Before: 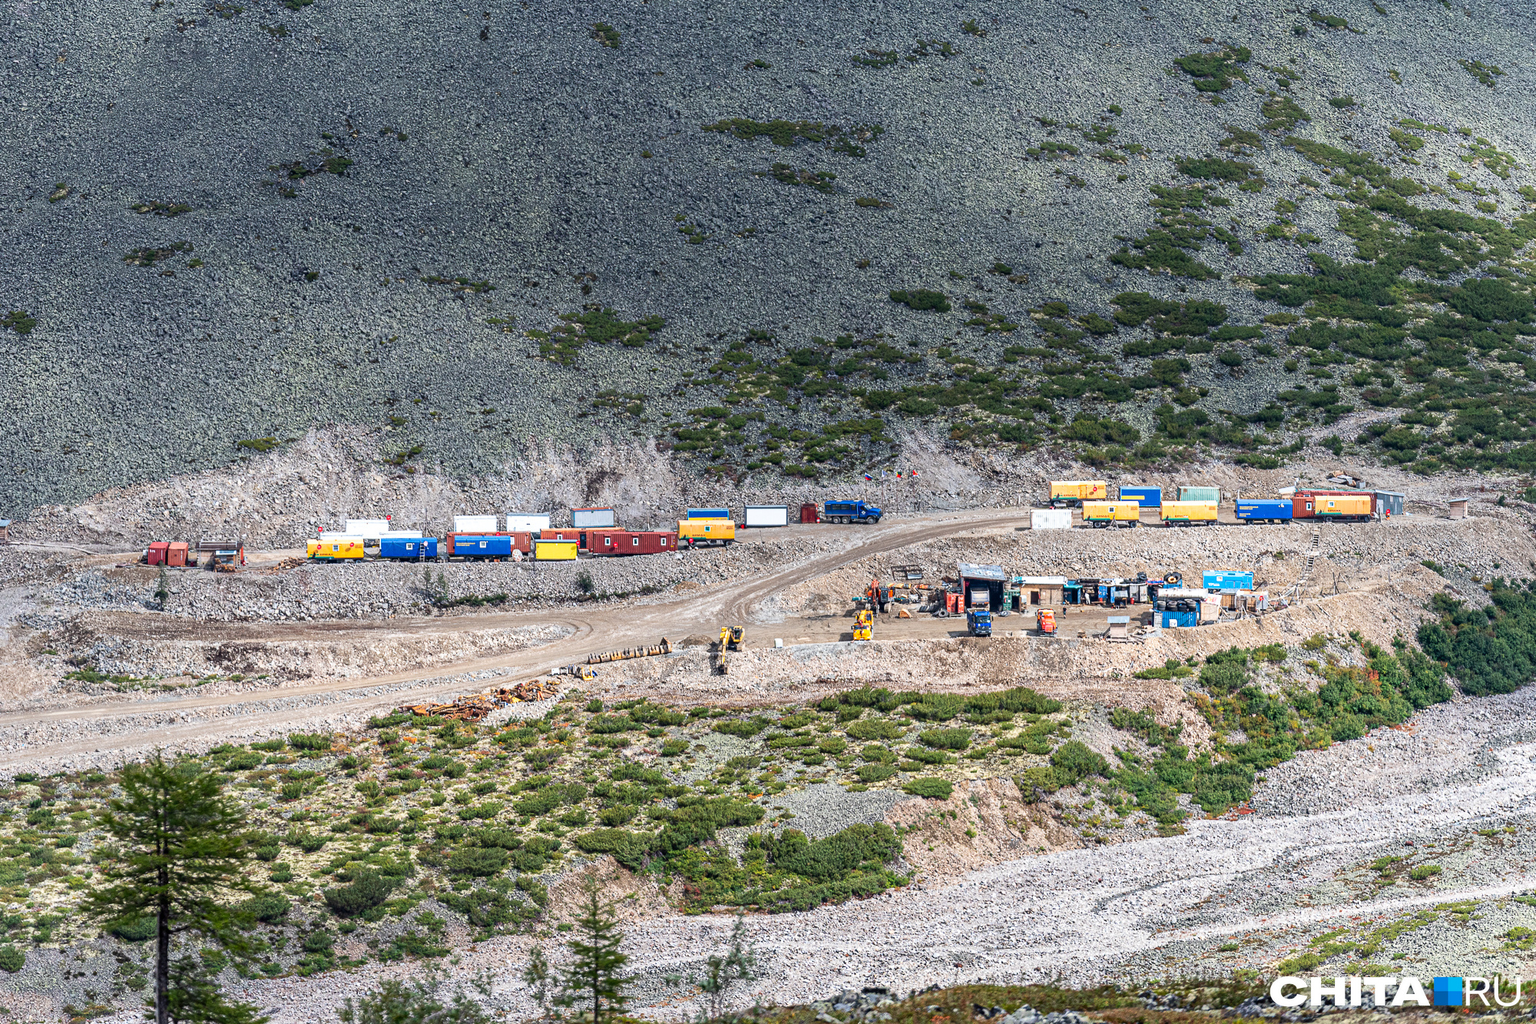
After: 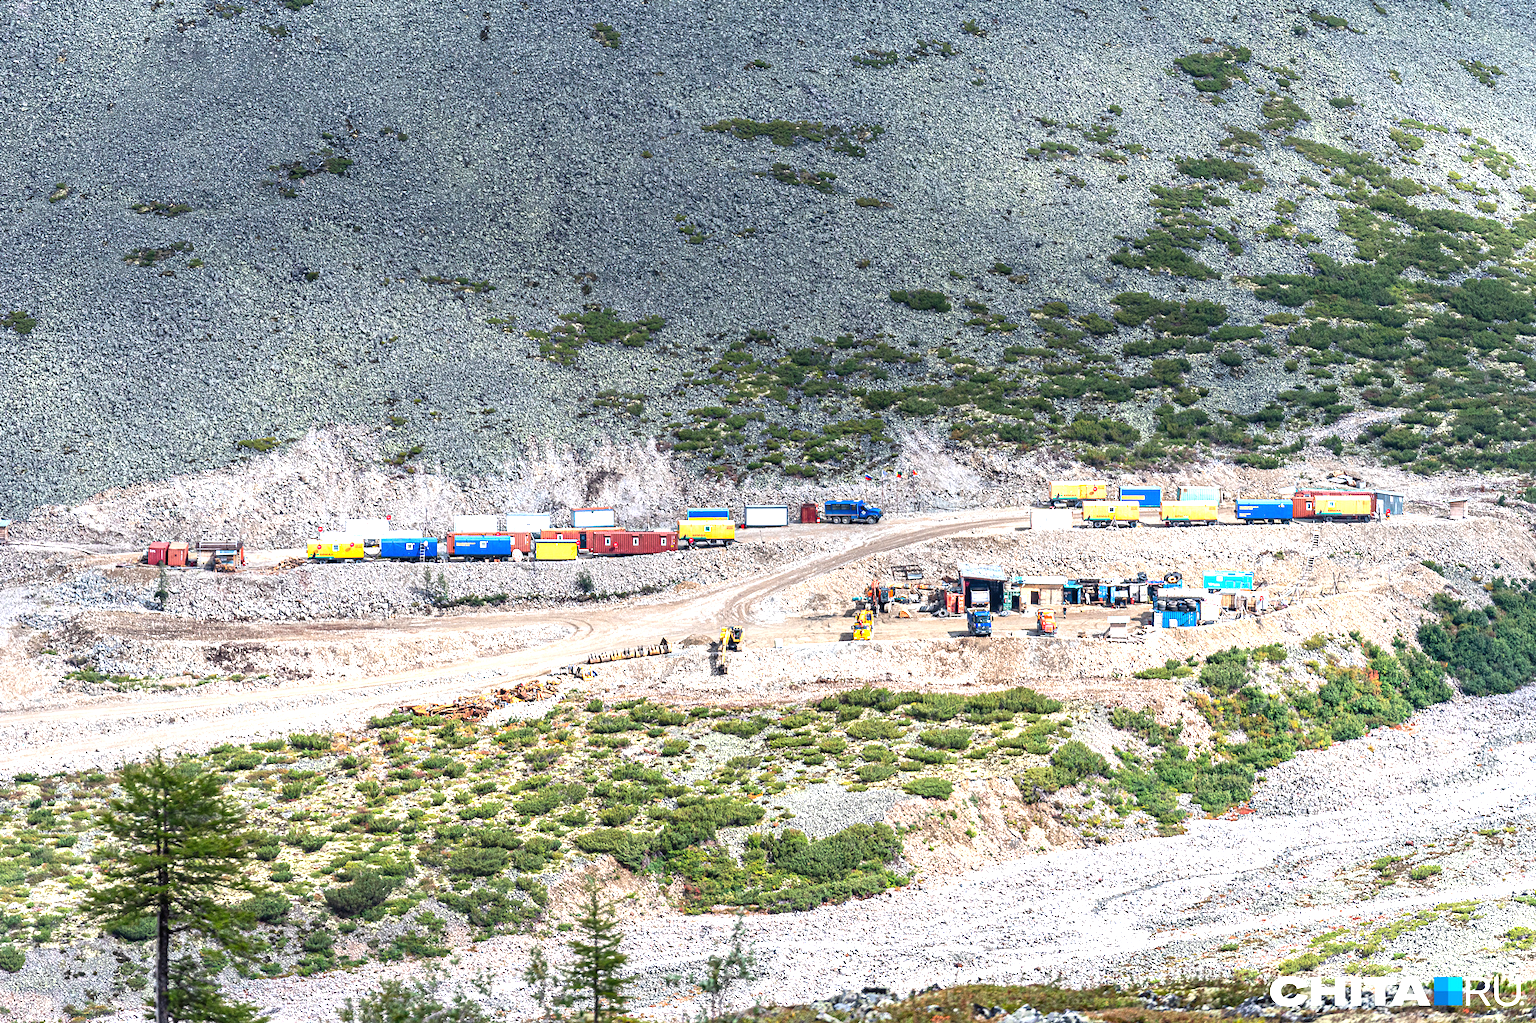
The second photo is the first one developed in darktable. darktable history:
exposure: black level correction -0.001, exposure 0.907 EV, compensate exposure bias true, compensate highlight preservation false
